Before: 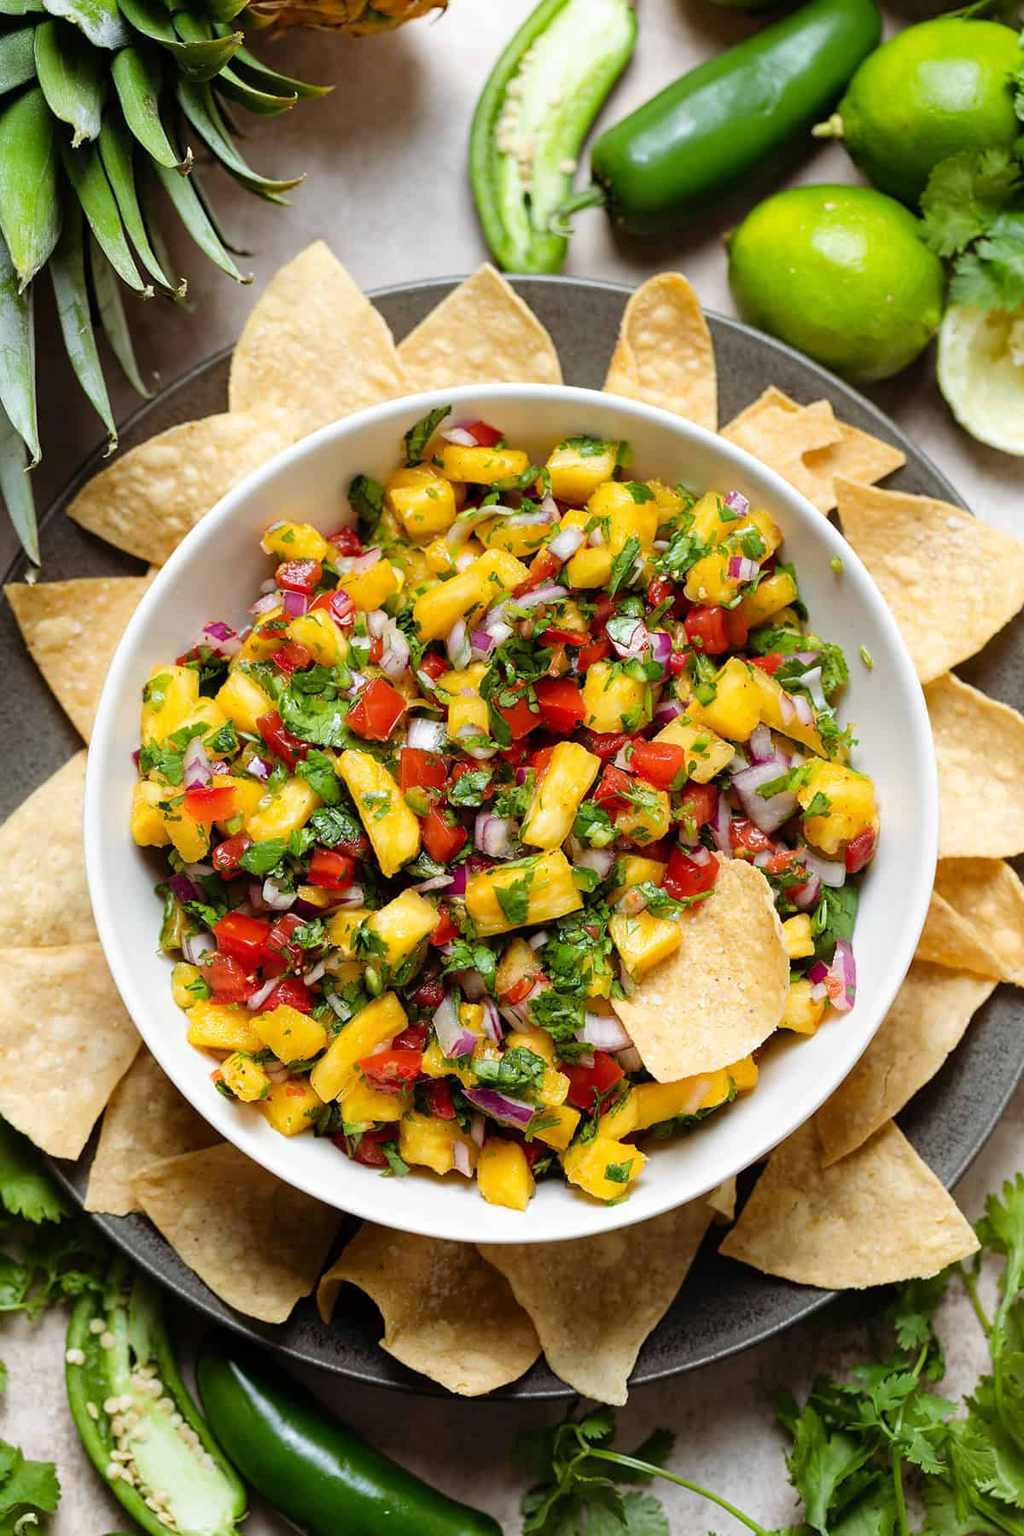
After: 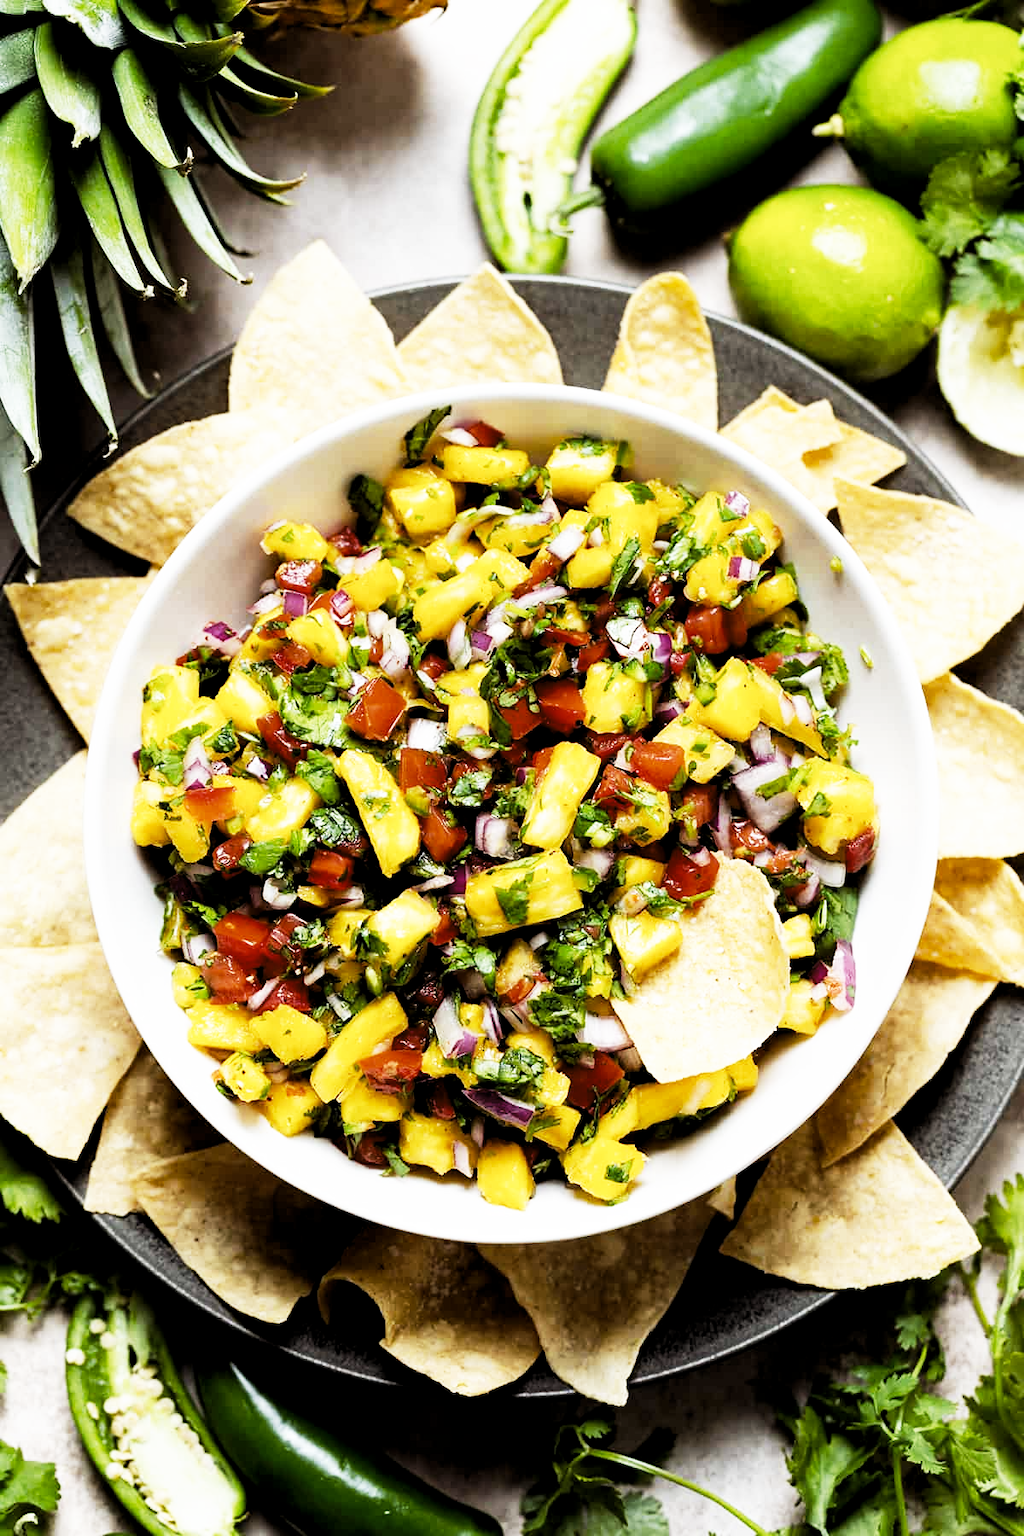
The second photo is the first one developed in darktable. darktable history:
base curve: curves: ch0 [(0, 0) (0.012, 0.01) (0.073, 0.168) (0.31, 0.711) (0.645, 0.957) (1, 1)], preserve colors none
levels: mode automatic, black 8.58%, gray 59.42%, levels [0, 0.445, 1]
exposure: compensate highlight preservation false
